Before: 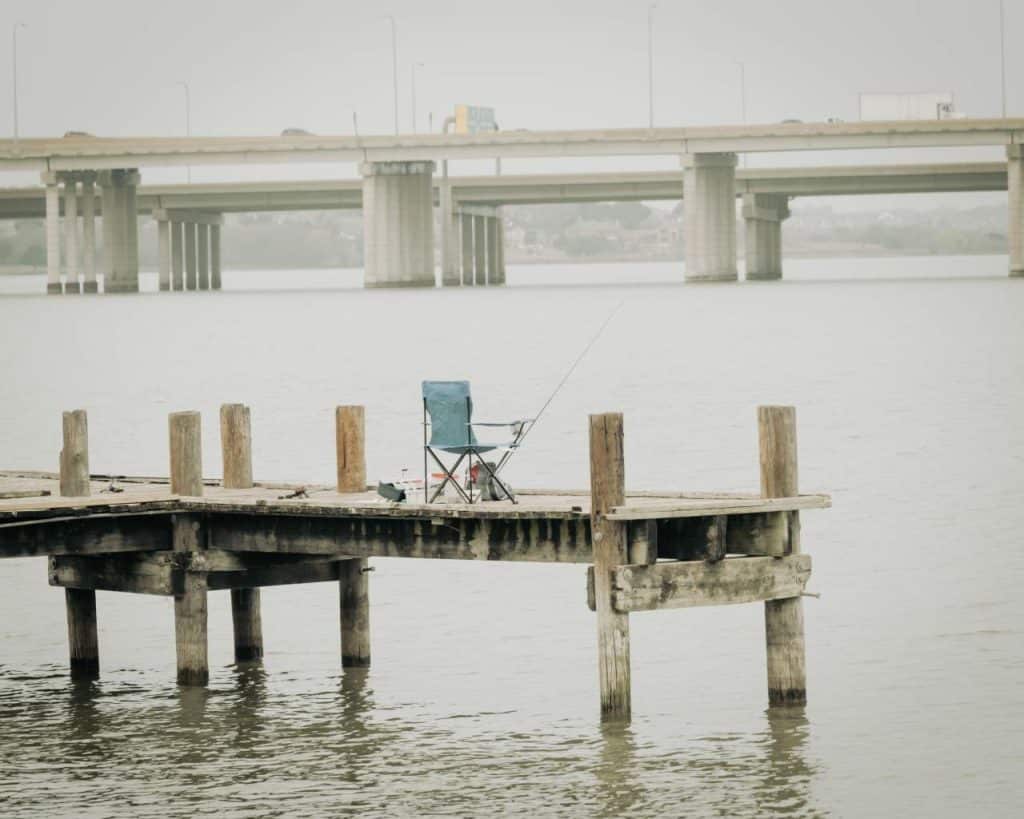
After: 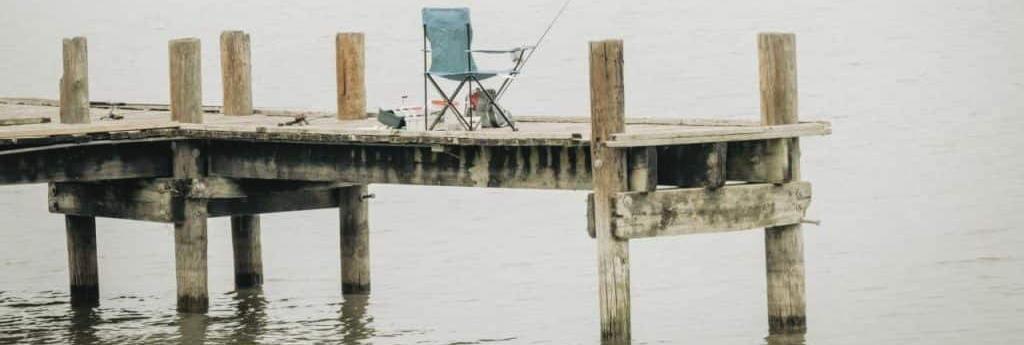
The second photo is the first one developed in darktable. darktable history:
exposure: black level correction 0.001, exposure 0.14 EV, compensate highlight preservation false
local contrast: detail 110%
crop: top 45.551%, bottom 12.262%
